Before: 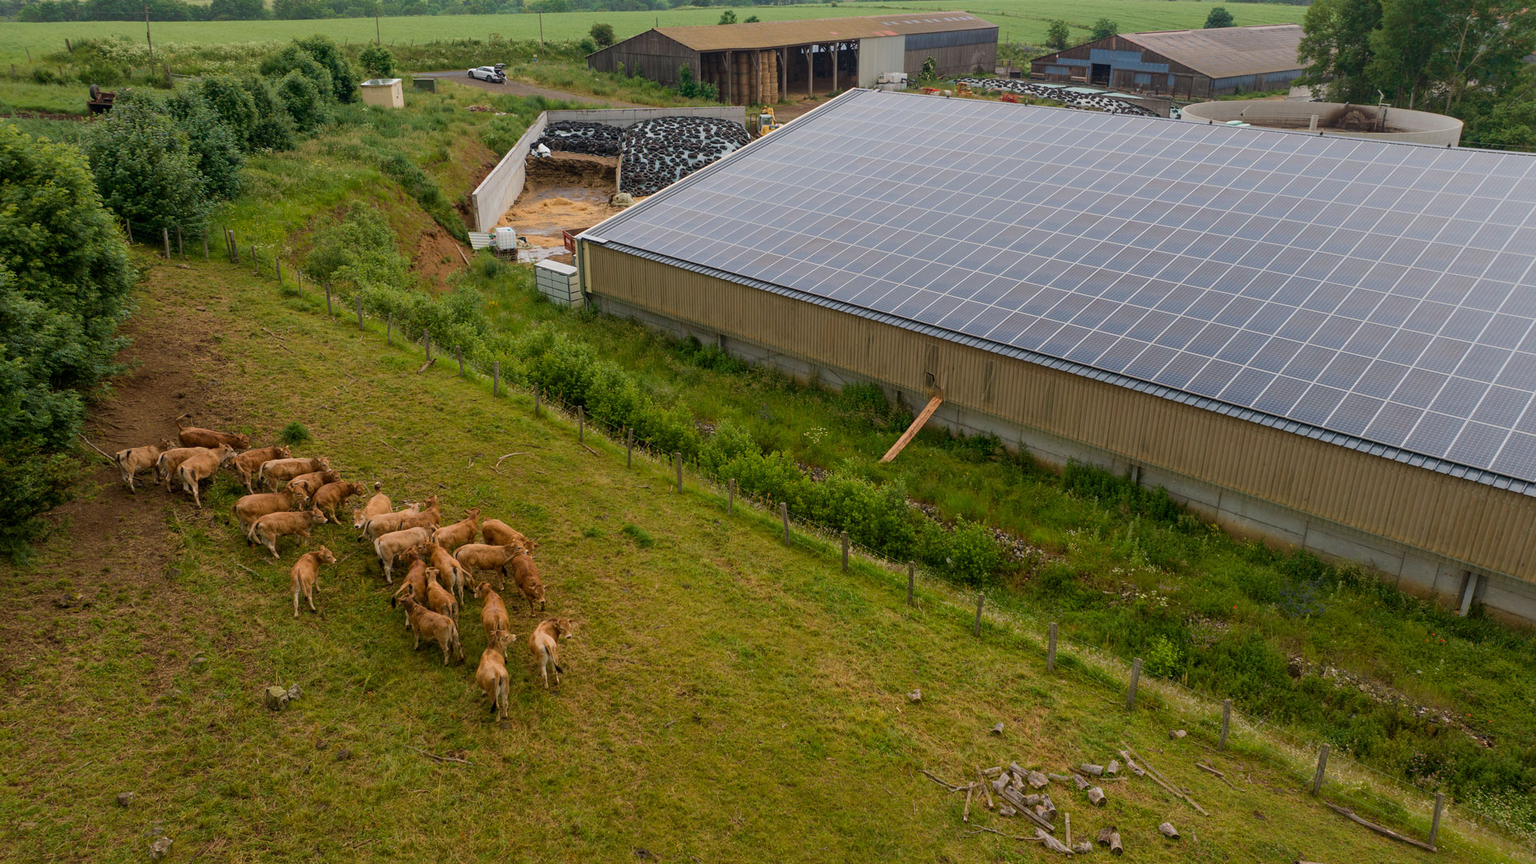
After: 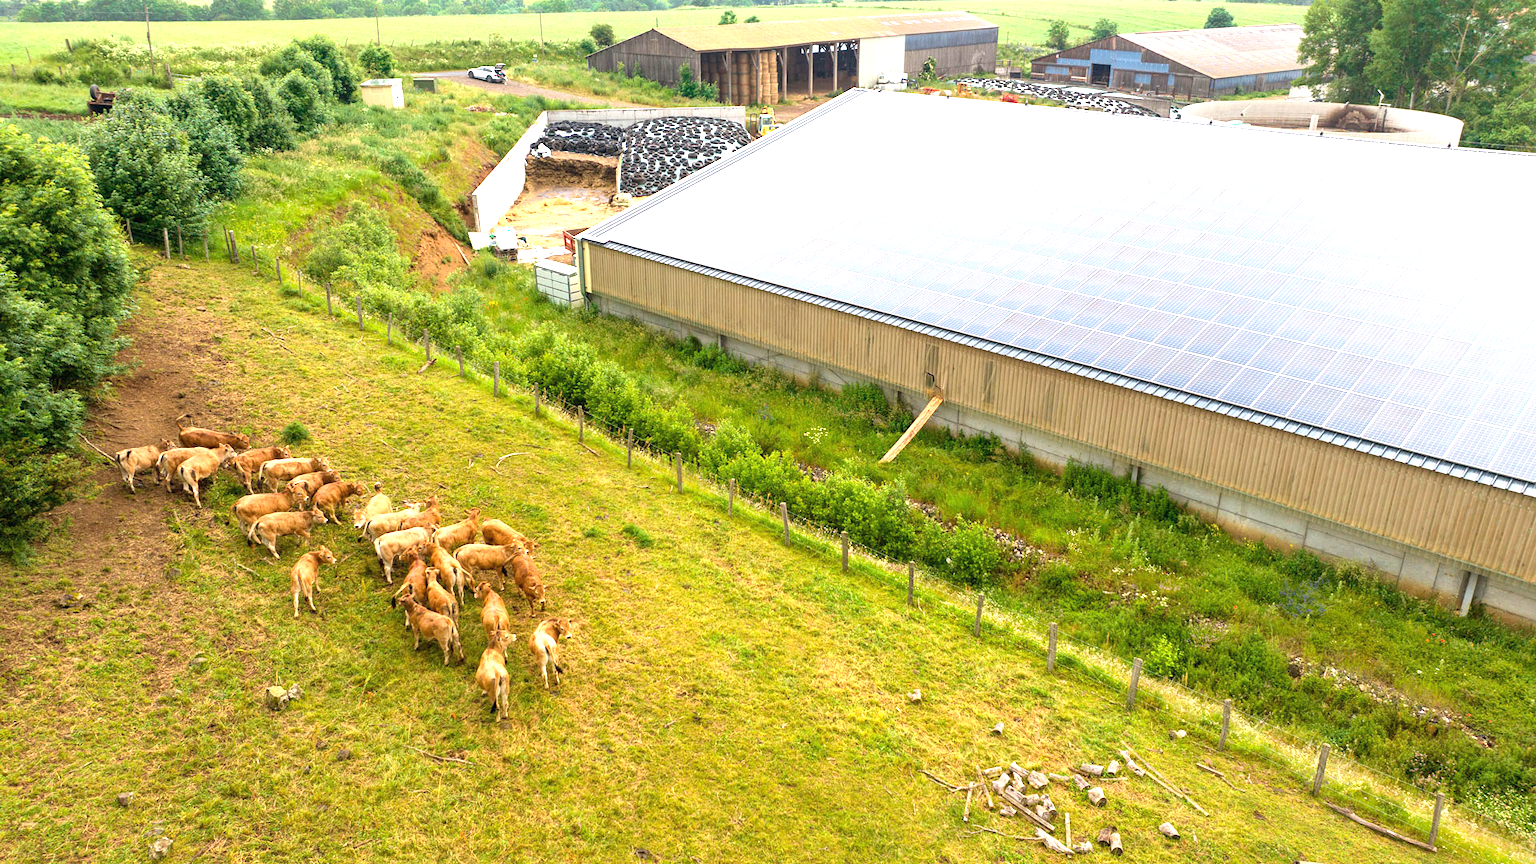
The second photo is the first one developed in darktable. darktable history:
white balance: emerald 1
exposure: black level correction 0, exposure 1.975 EV, compensate exposure bias true, compensate highlight preservation false
